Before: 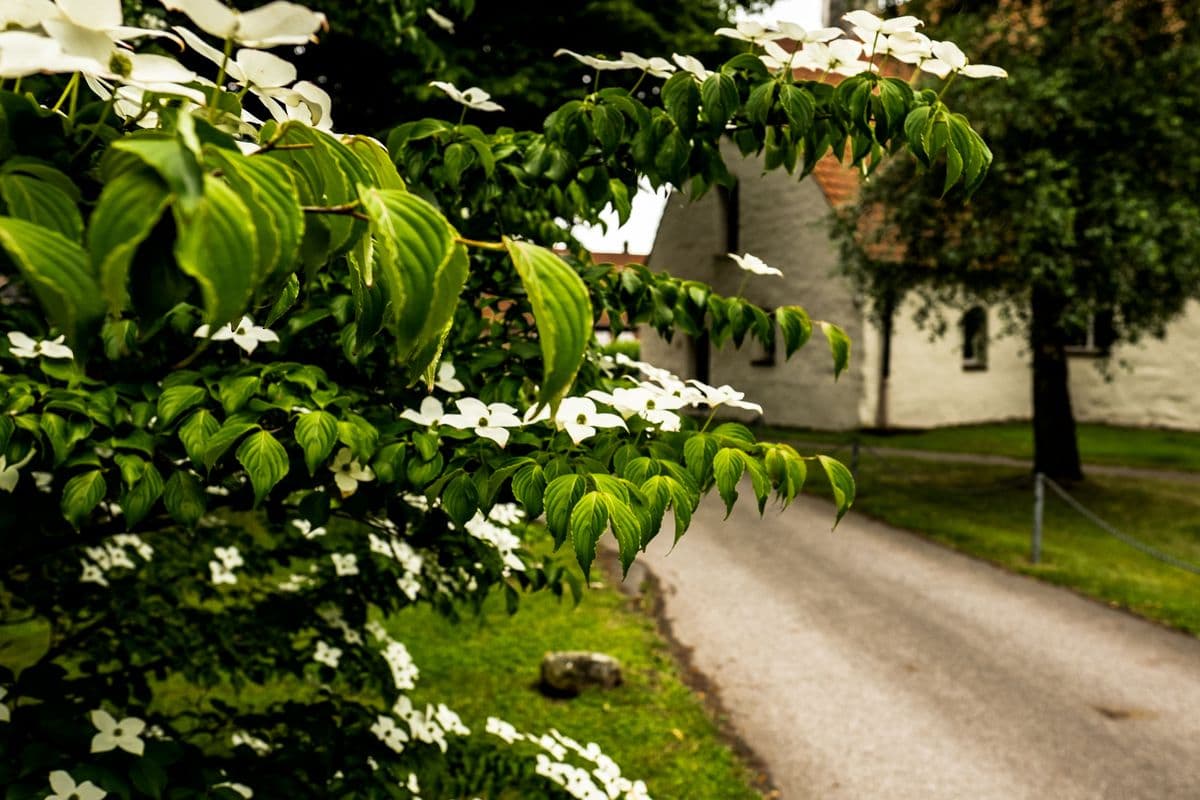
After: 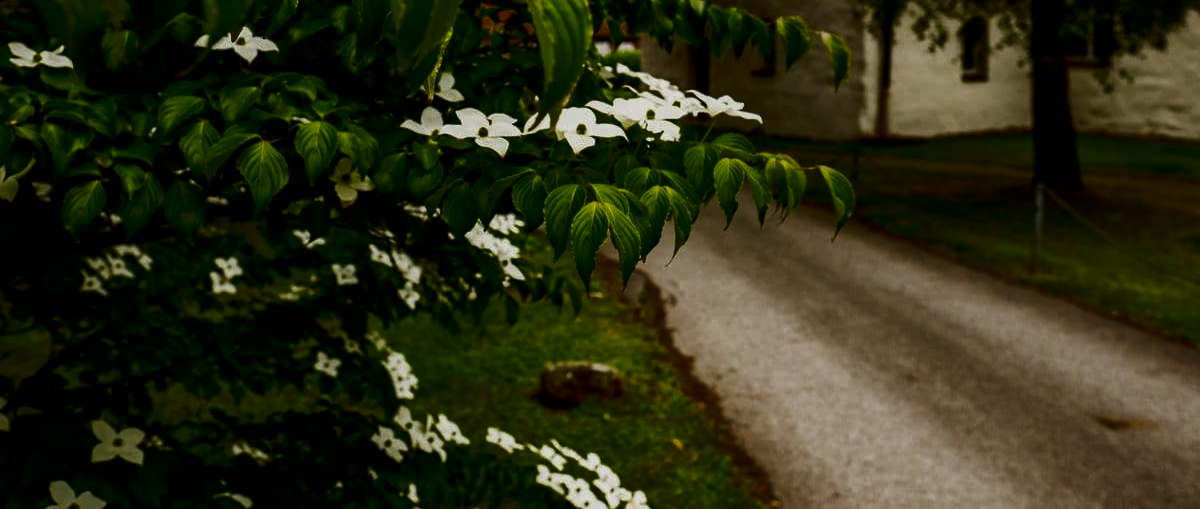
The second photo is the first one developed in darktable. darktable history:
contrast brightness saturation: brightness -0.521
crop and rotate: top 36.293%
tone equalizer: -8 EV 0.239 EV, -7 EV 0.381 EV, -6 EV 0.429 EV, -5 EV 0.228 EV, -3 EV -0.253 EV, -2 EV -0.431 EV, -1 EV -0.415 EV, +0 EV -0.248 EV
